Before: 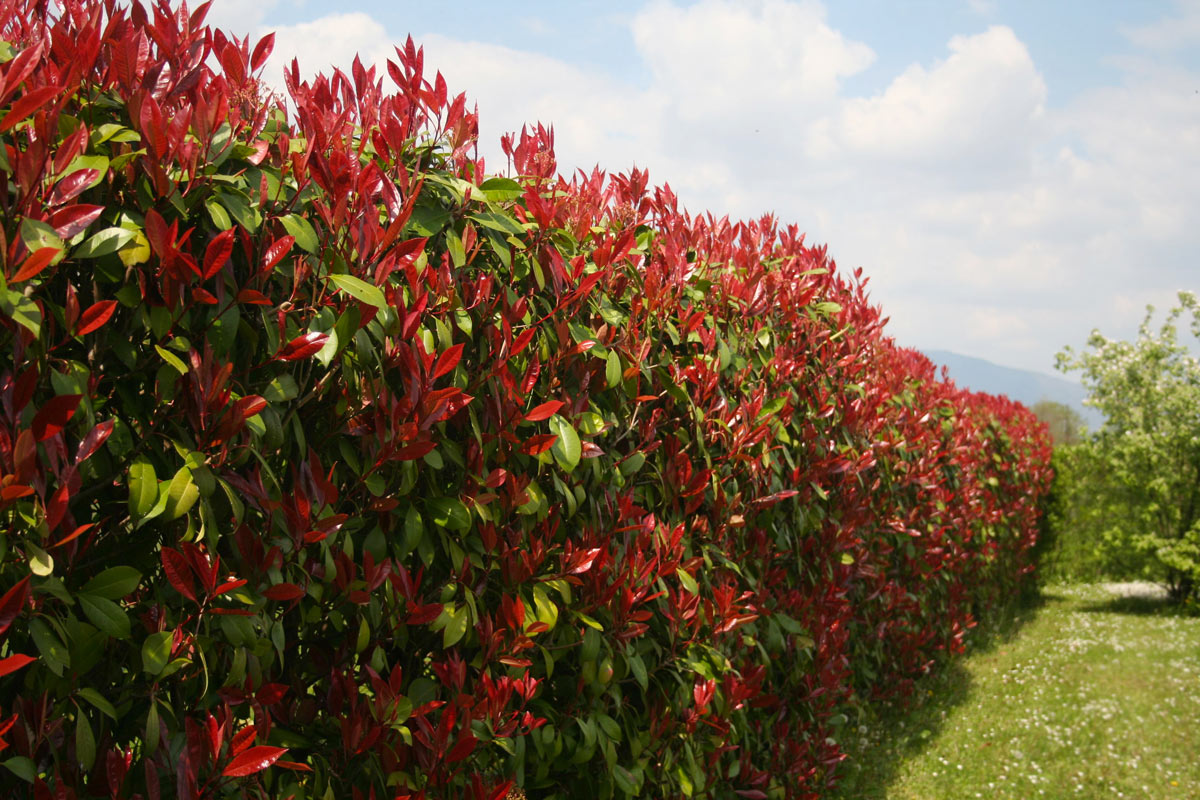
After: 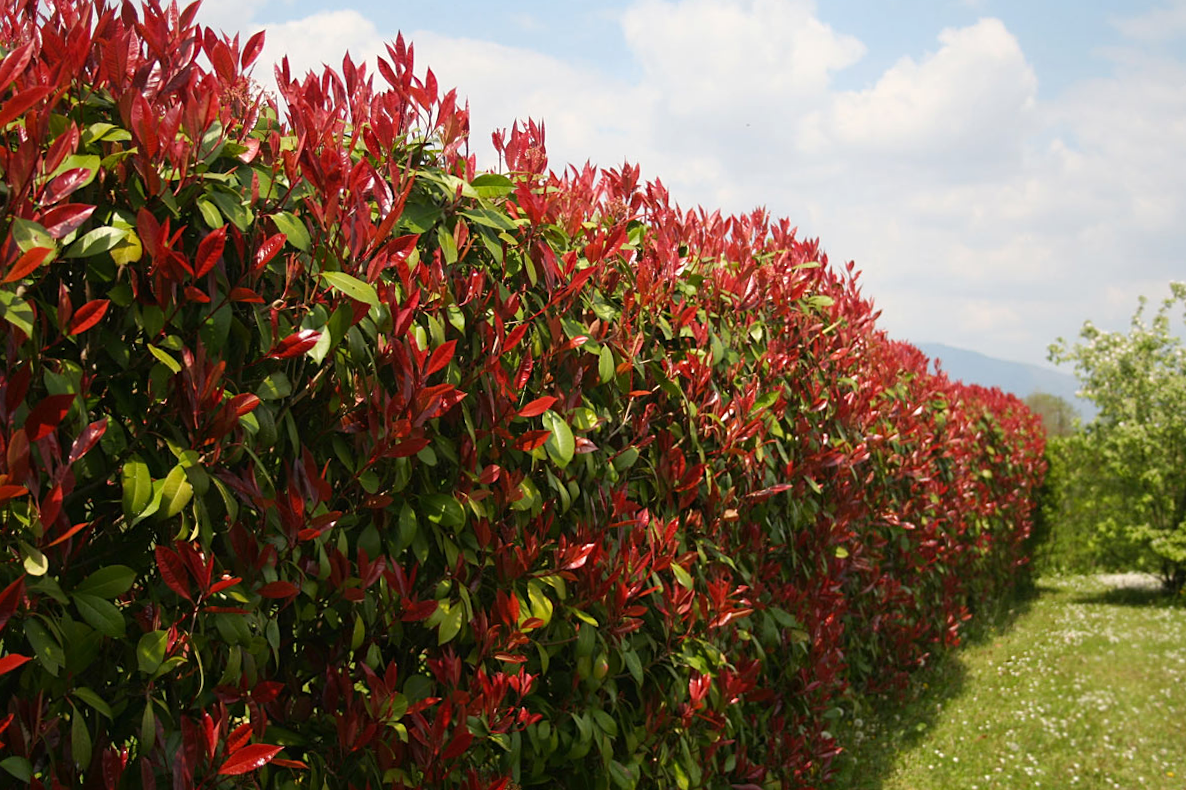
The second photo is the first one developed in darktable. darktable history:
sharpen: amount 0.2
rotate and perspective: rotation -0.45°, automatic cropping original format, crop left 0.008, crop right 0.992, crop top 0.012, crop bottom 0.988
